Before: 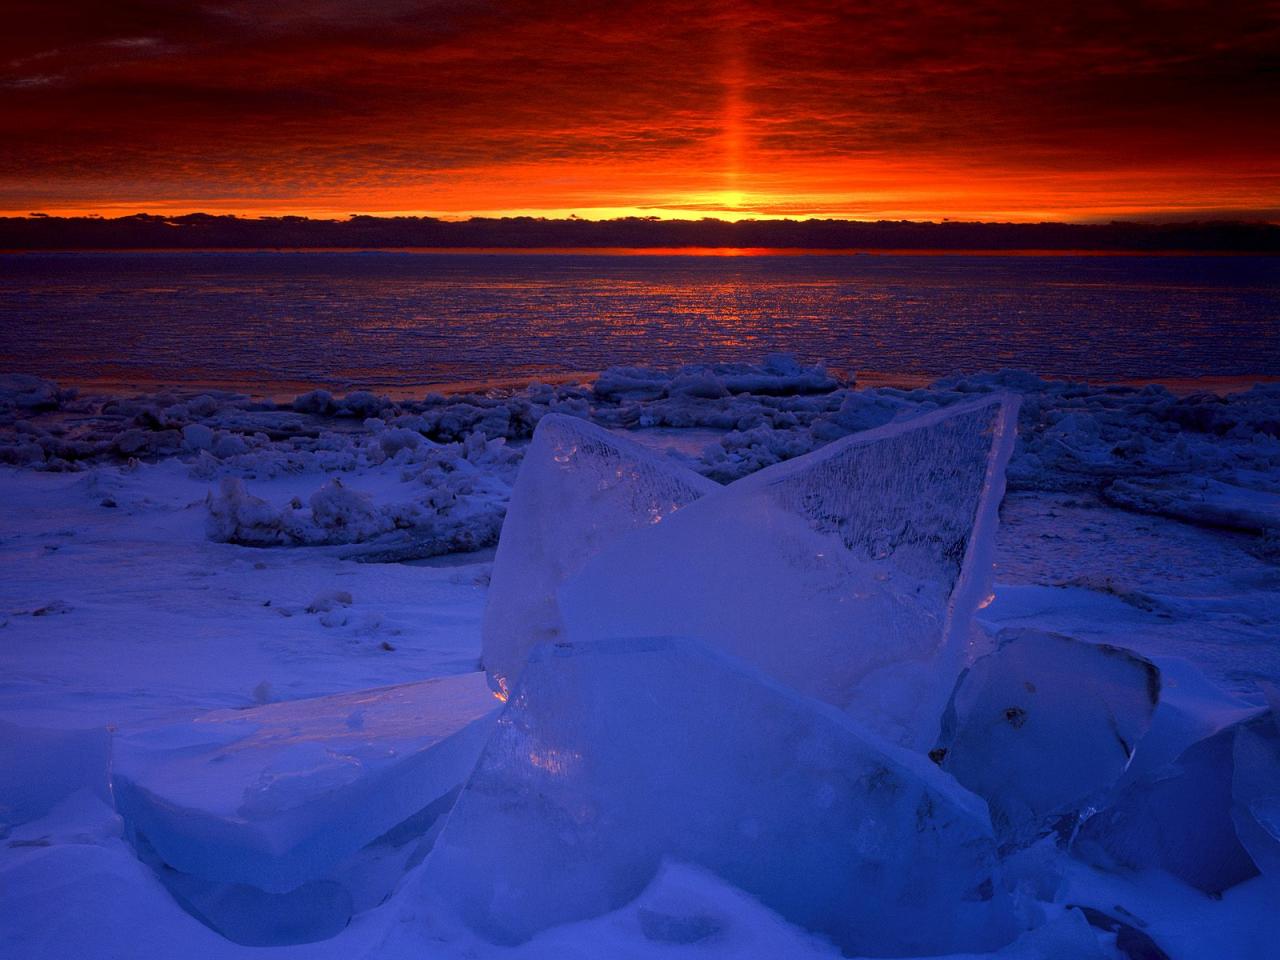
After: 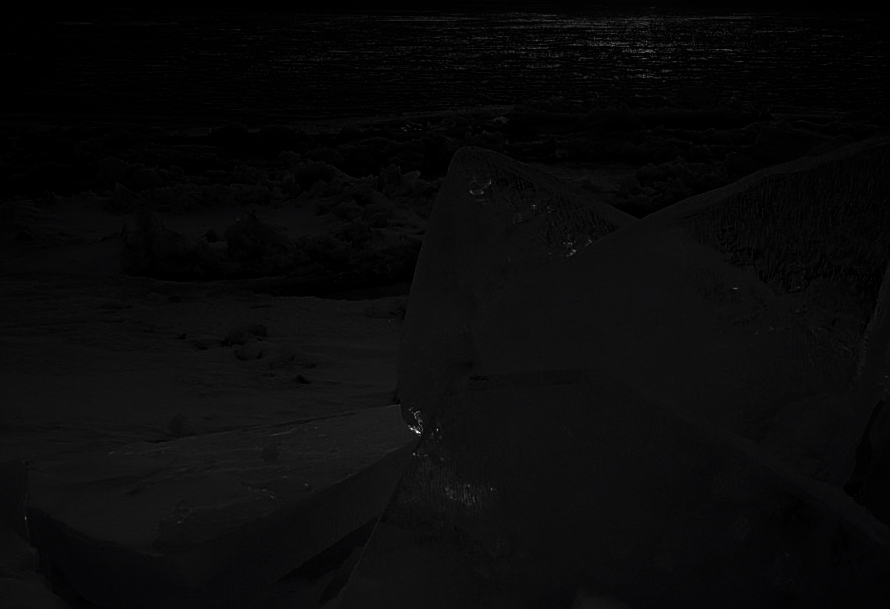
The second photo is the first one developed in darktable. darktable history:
crop: left 6.689%, top 27.83%, right 23.732%, bottom 8.634%
sharpen: on, module defaults
contrast brightness saturation: contrast 0.02, brightness -0.985, saturation -0.99
